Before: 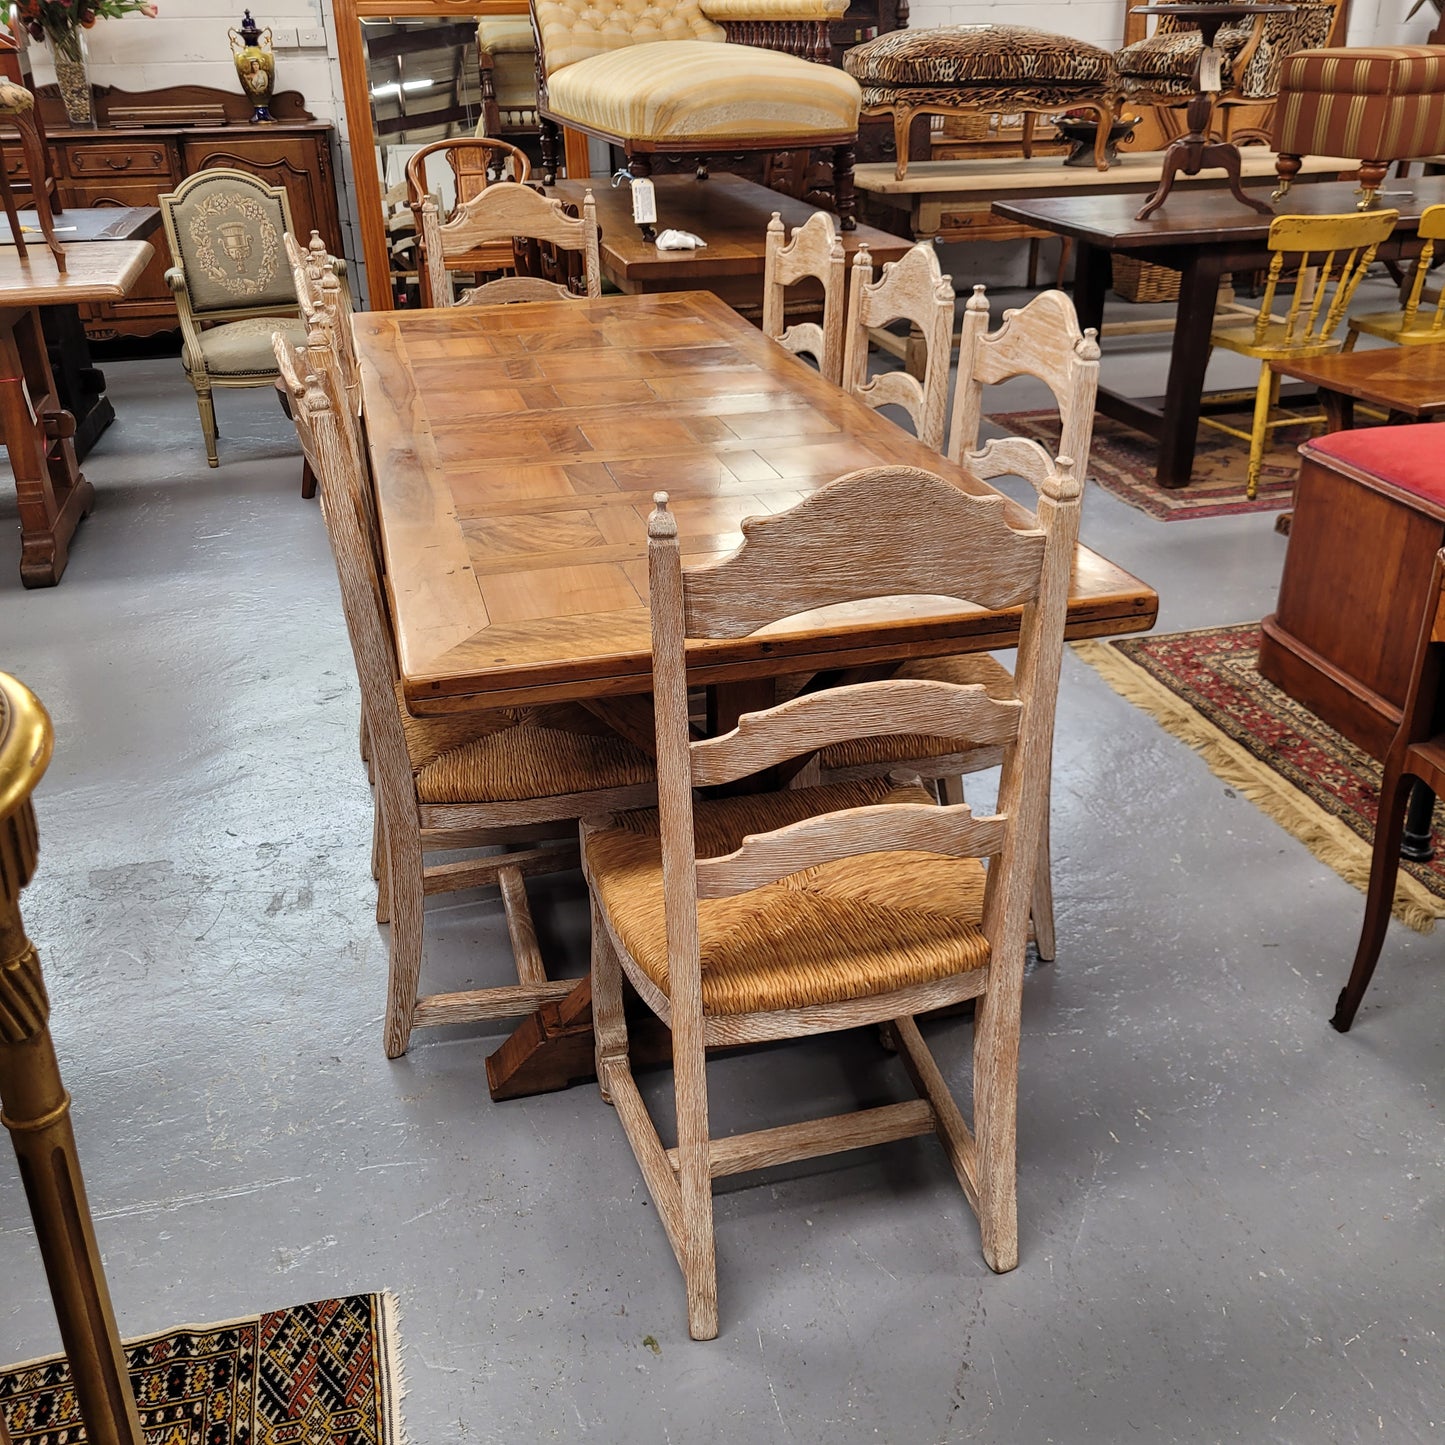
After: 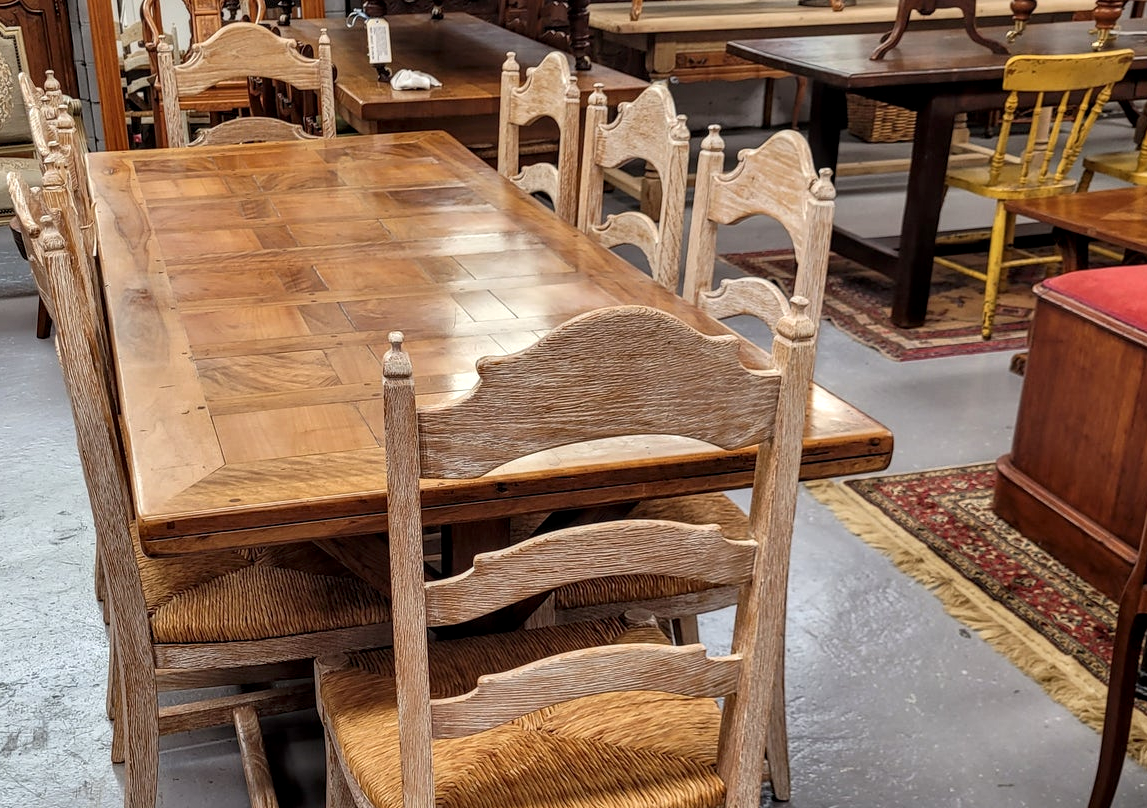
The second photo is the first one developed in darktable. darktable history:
local contrast: detail 130%
crop: left 18.385%, top 11.1%, right 2.189%, bottom 32.946%
